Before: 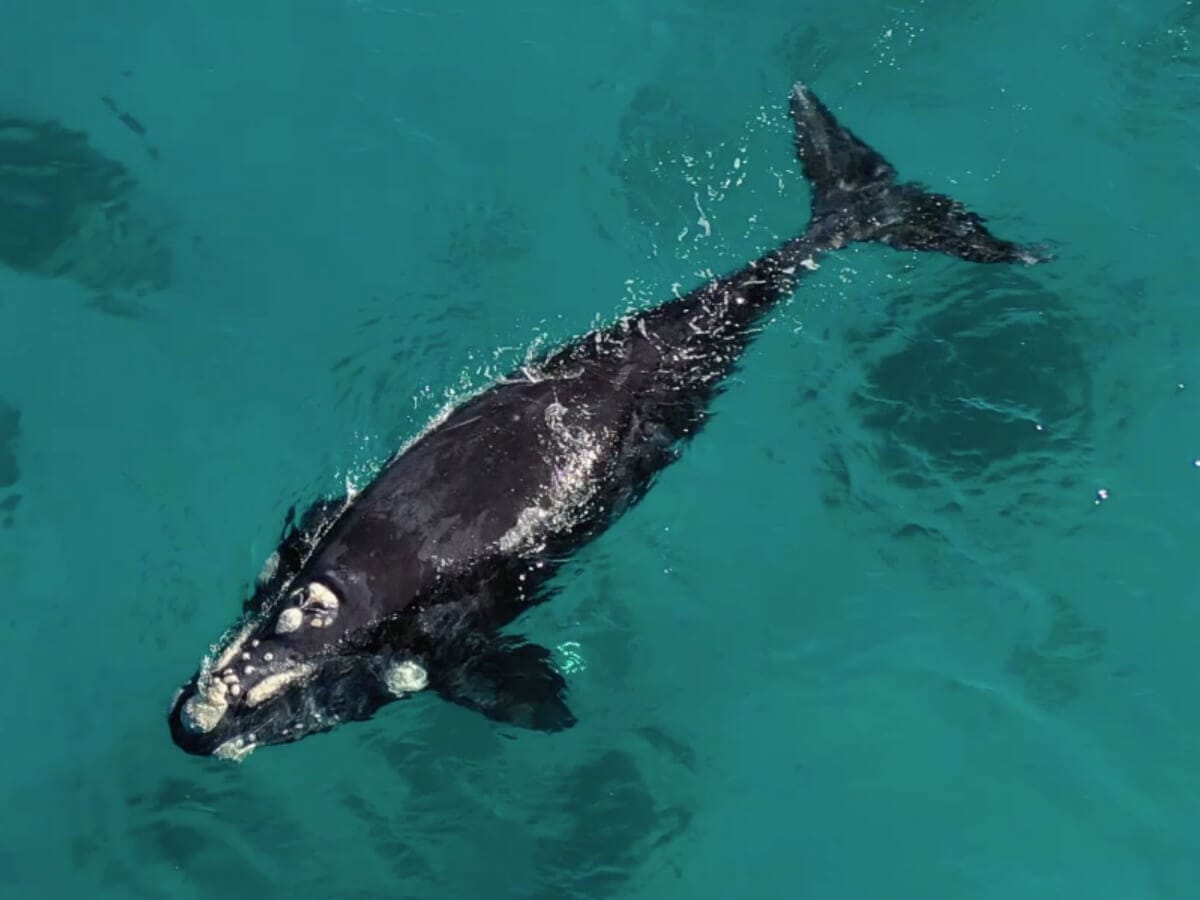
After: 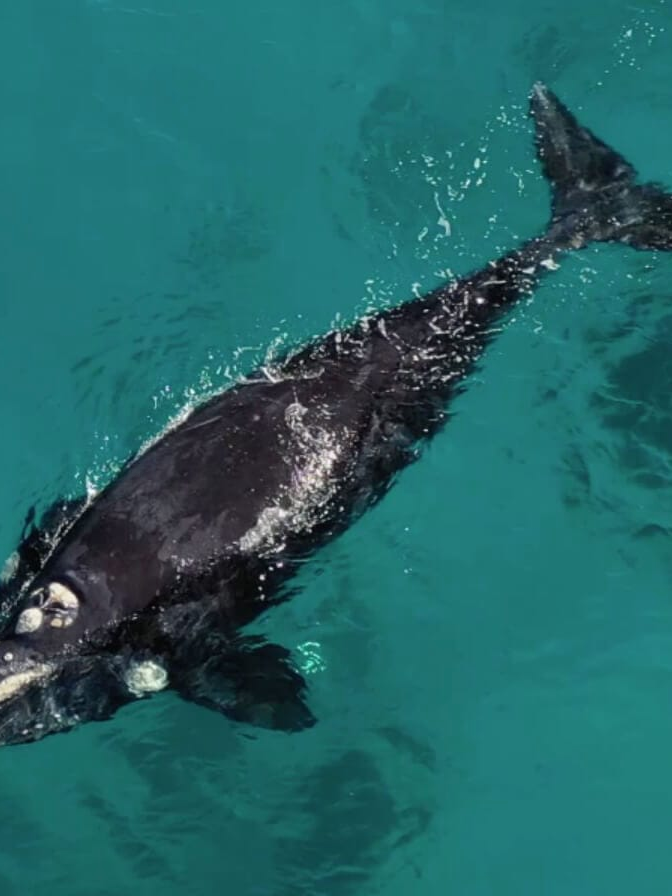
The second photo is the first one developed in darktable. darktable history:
crop: left 21.674%, right 22.086%
exposure: compensate highlight preservation false
color zones: curves: ch0 [(0.27, 0.396) (0.563, 0.504) (0.75, 0.5) (0.787, 0.307)]
